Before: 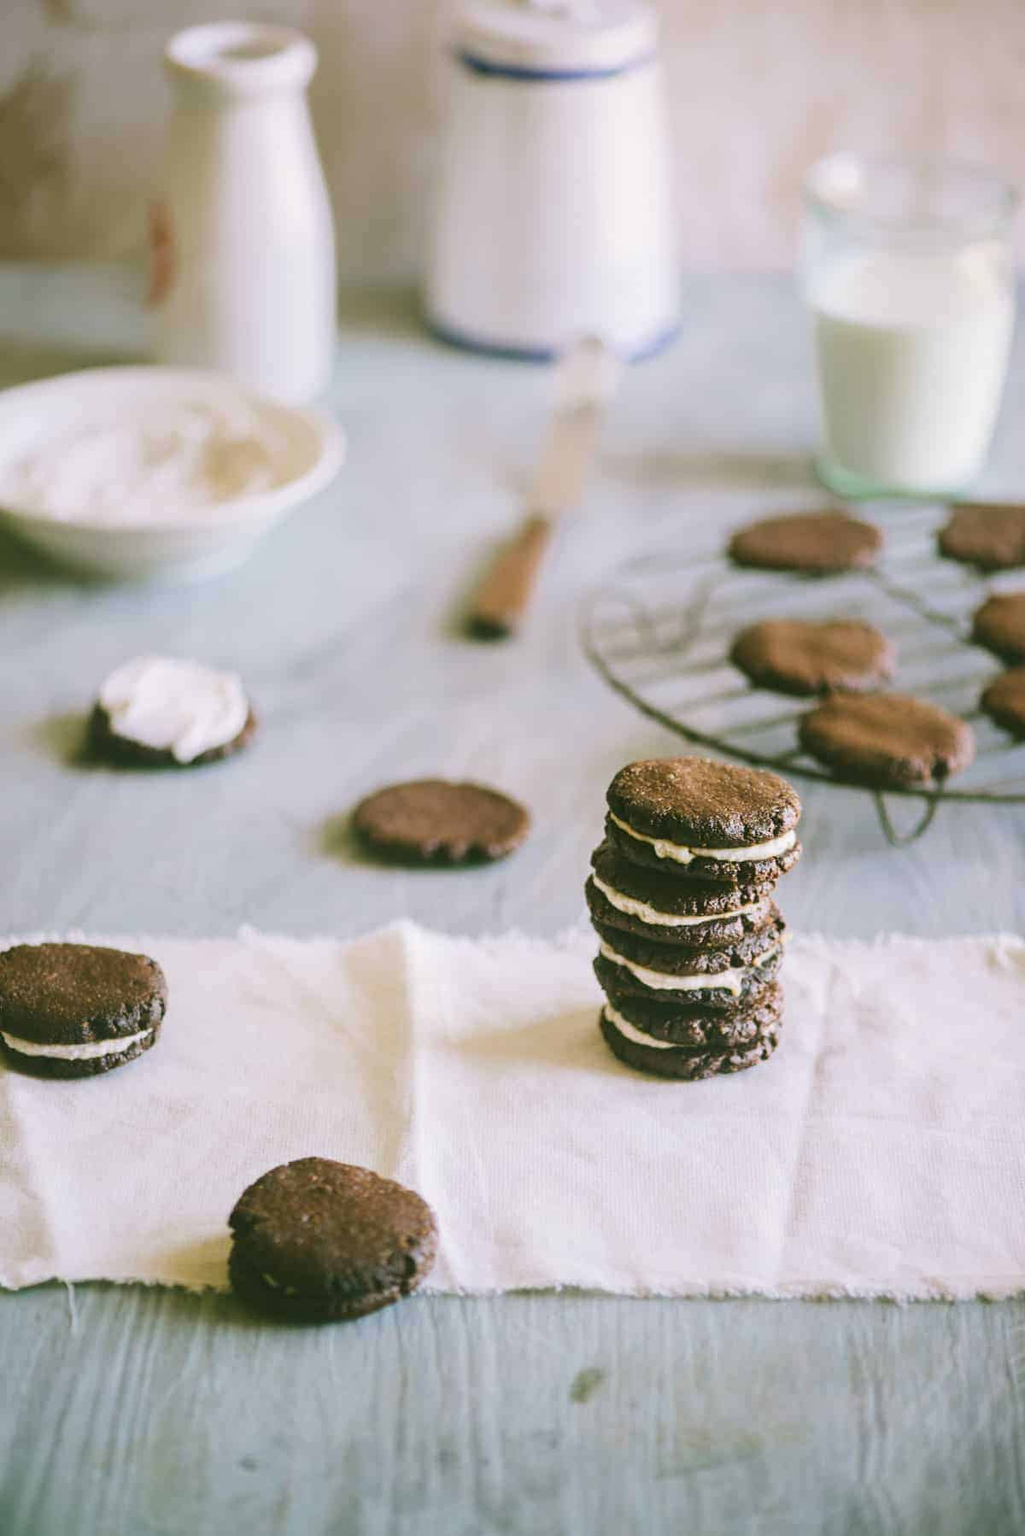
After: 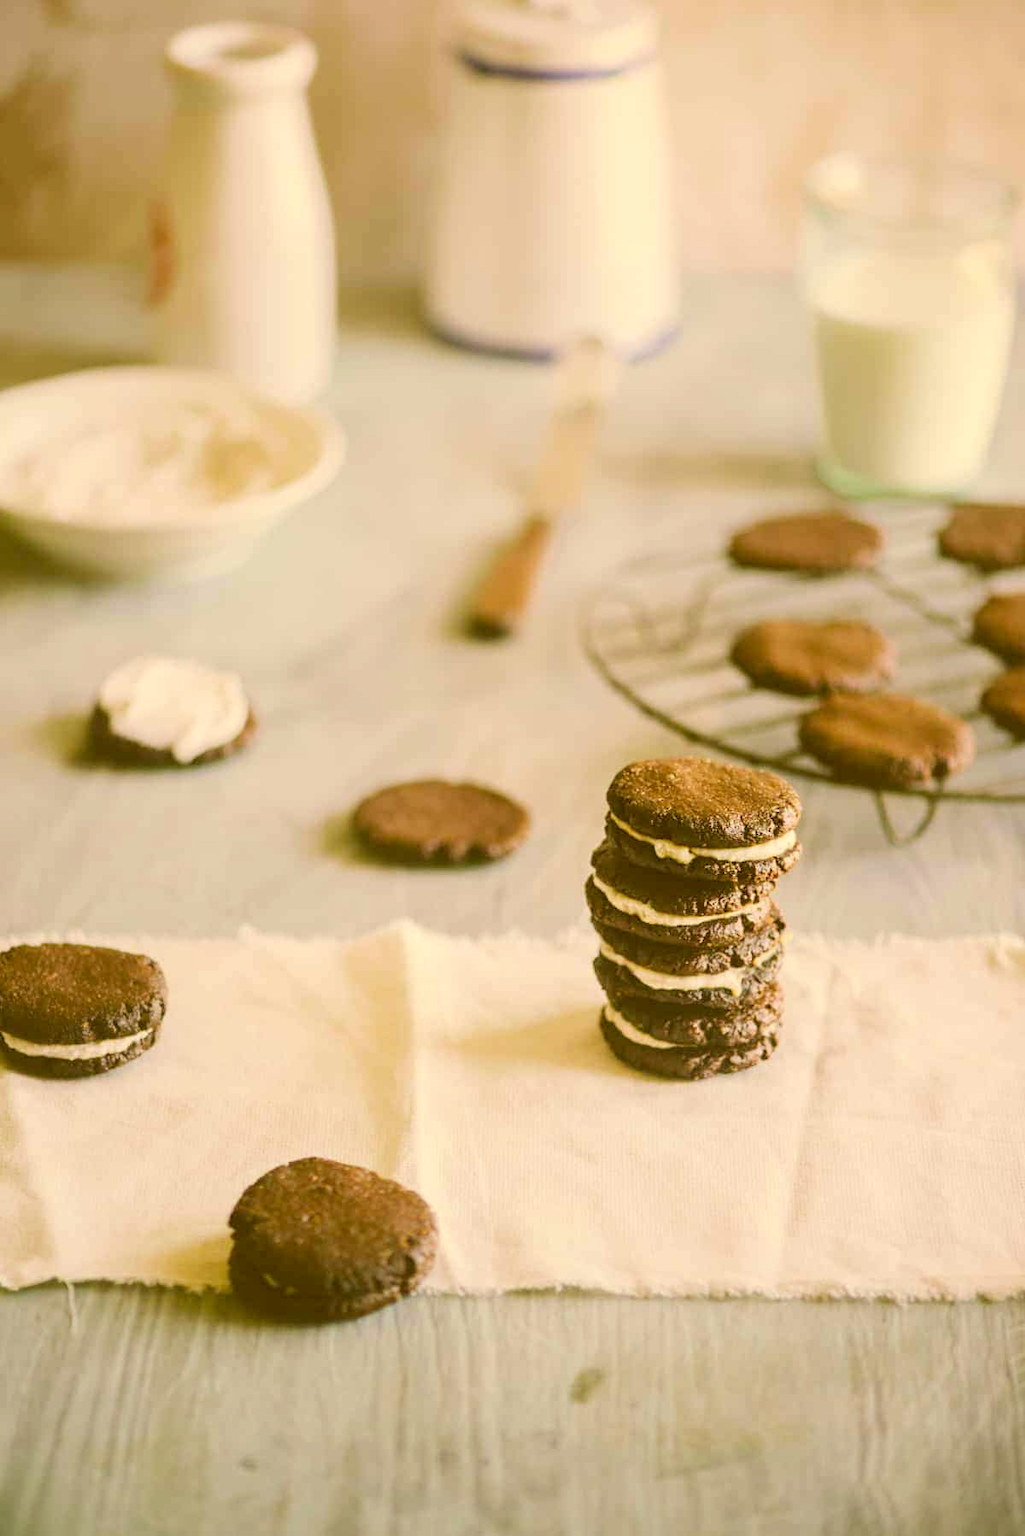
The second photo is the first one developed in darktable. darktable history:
white balance: emerald 1
color correction: highlights a* 1.12, highlights b* 24.26, shadows a* 15.58, shadows b* 24.26
contrast brightness saturation: brightness 0.13
